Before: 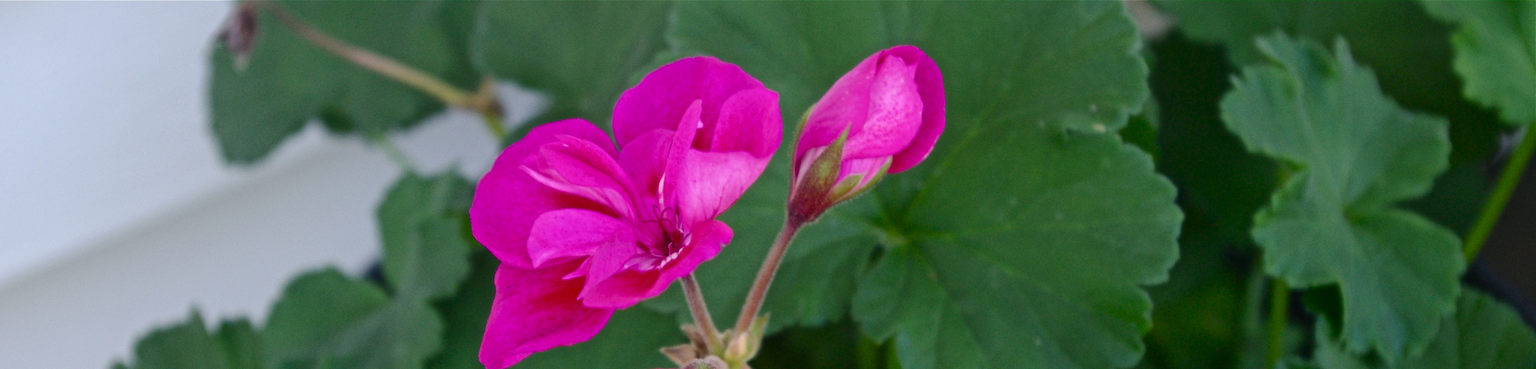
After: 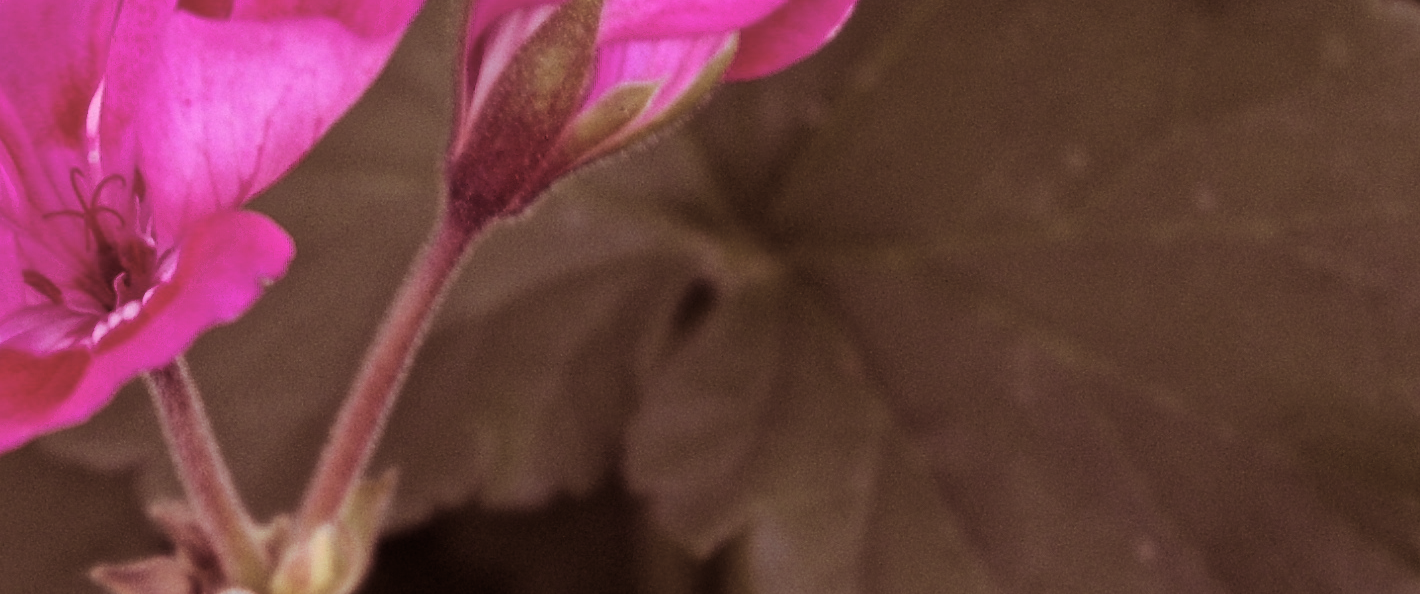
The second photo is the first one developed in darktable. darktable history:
crop: left 40.878%, top 39.176%, right 25.993%, bottom 3.081%
split-toning: highlights › hue 187.2°, highlights › saturation 0.83, balance -68.05, compress 56.43%
